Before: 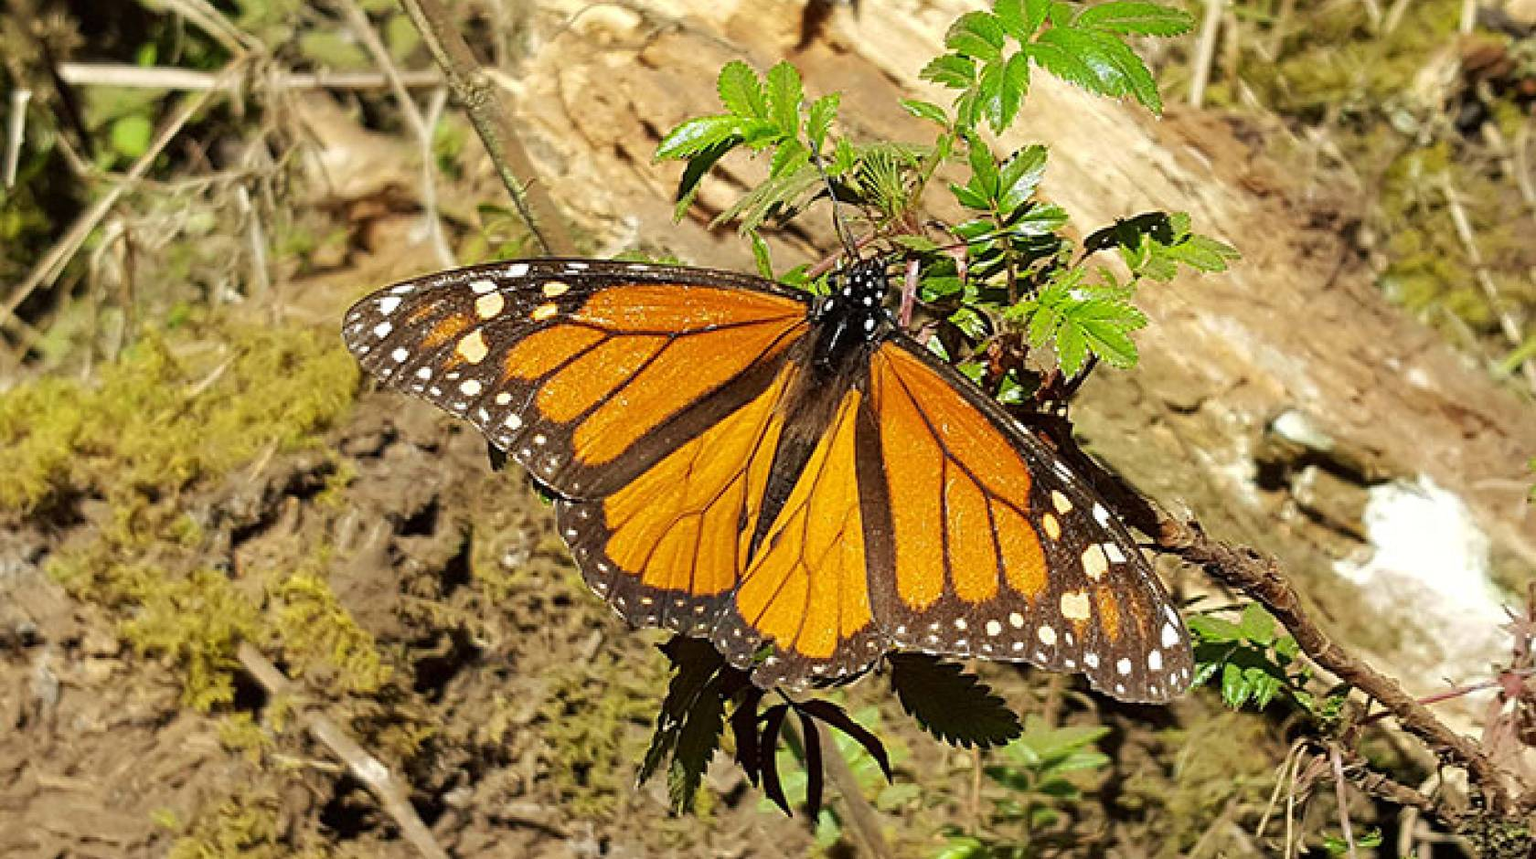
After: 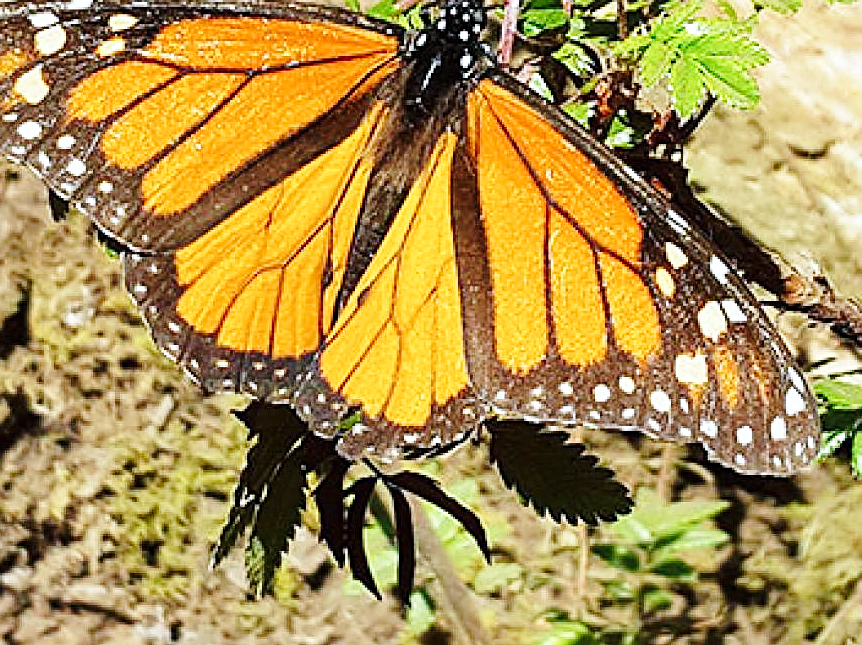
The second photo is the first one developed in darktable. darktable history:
color calibration: illuminant as shot in camera, x 0.369, y 0.376, temperature 4321.79 K
crop and rotate: left 28.873%, top 31.351%, right 19.811%
sharpen: on, module defaults
base curve: curves: ch0 [(0, 0) (0.028, 0.03) (0.121, 0.232) (0.46, 0.748) (0.859, 0.968) (1, 1)], preserve colors none
